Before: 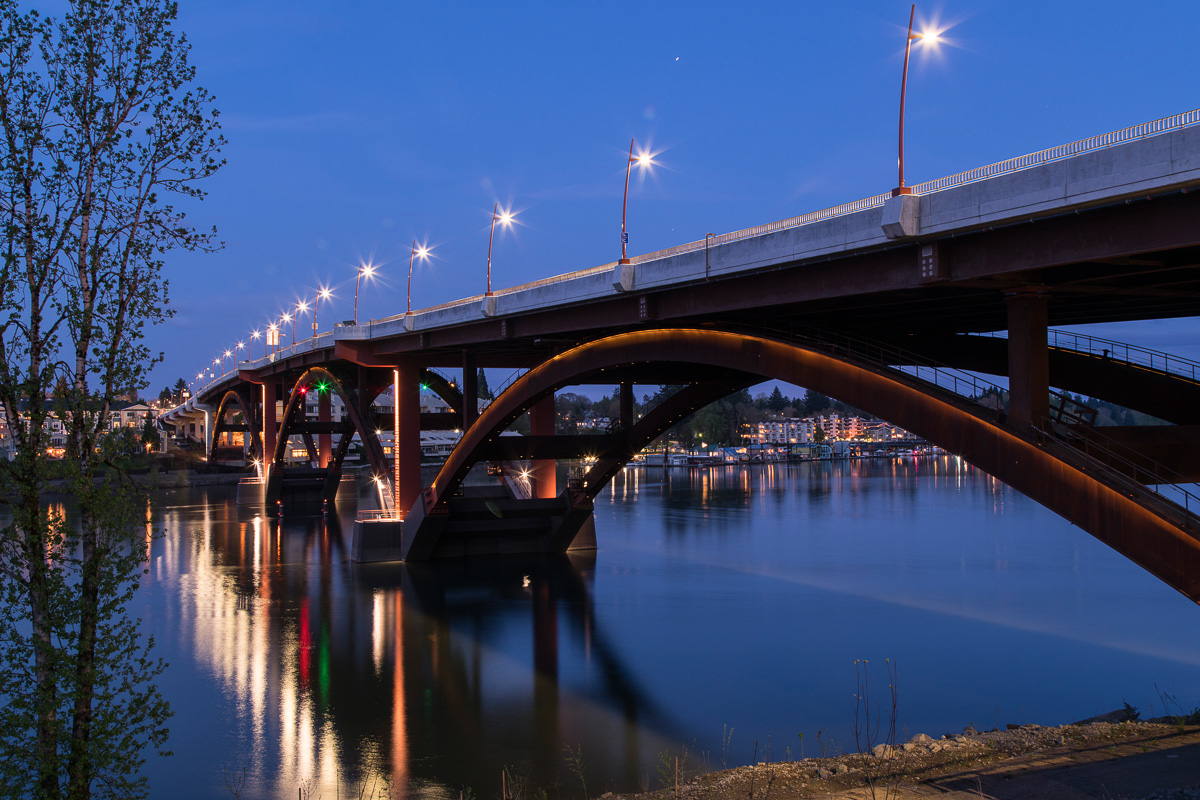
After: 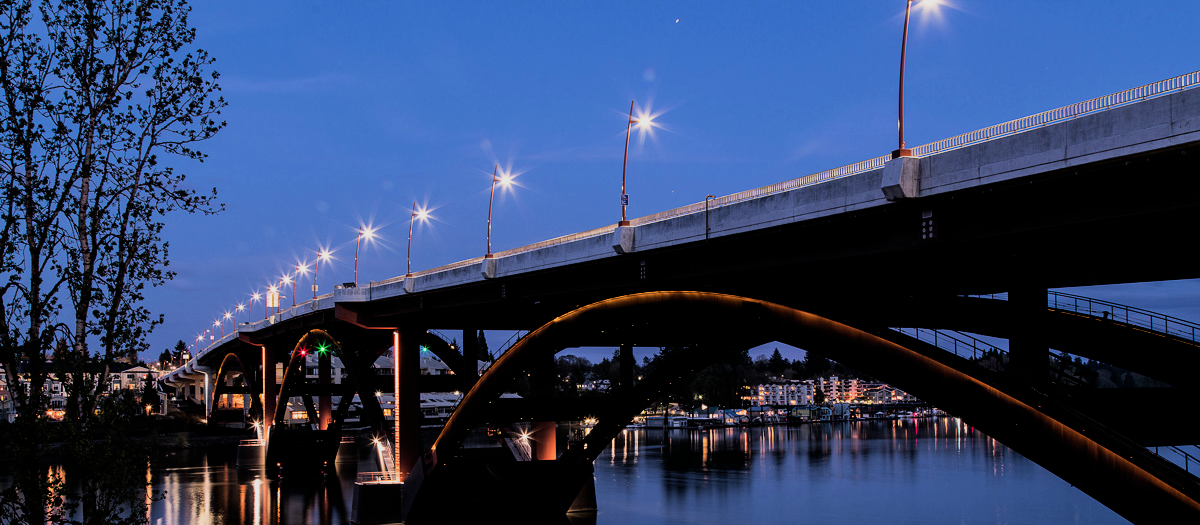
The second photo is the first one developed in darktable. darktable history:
filmic rgb: black relative exposure -5 EV, hardness 2.88, contrast 1.4, highlights saturation mix -30%
crop and rotate: top 4.848%, bottom 29.503%
